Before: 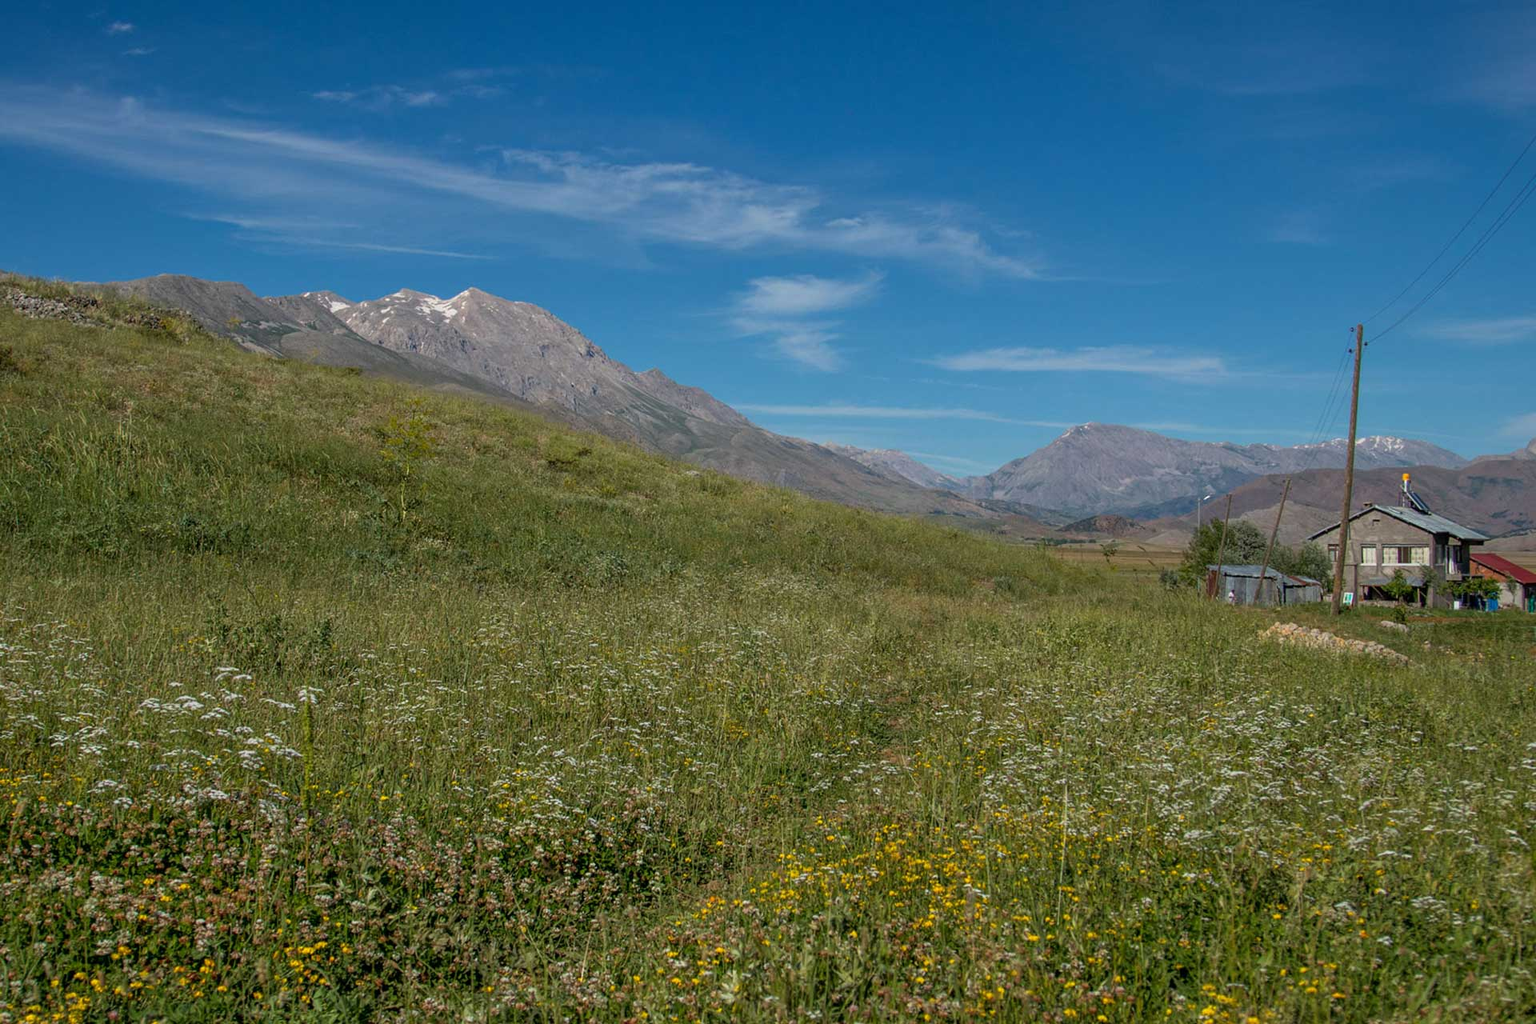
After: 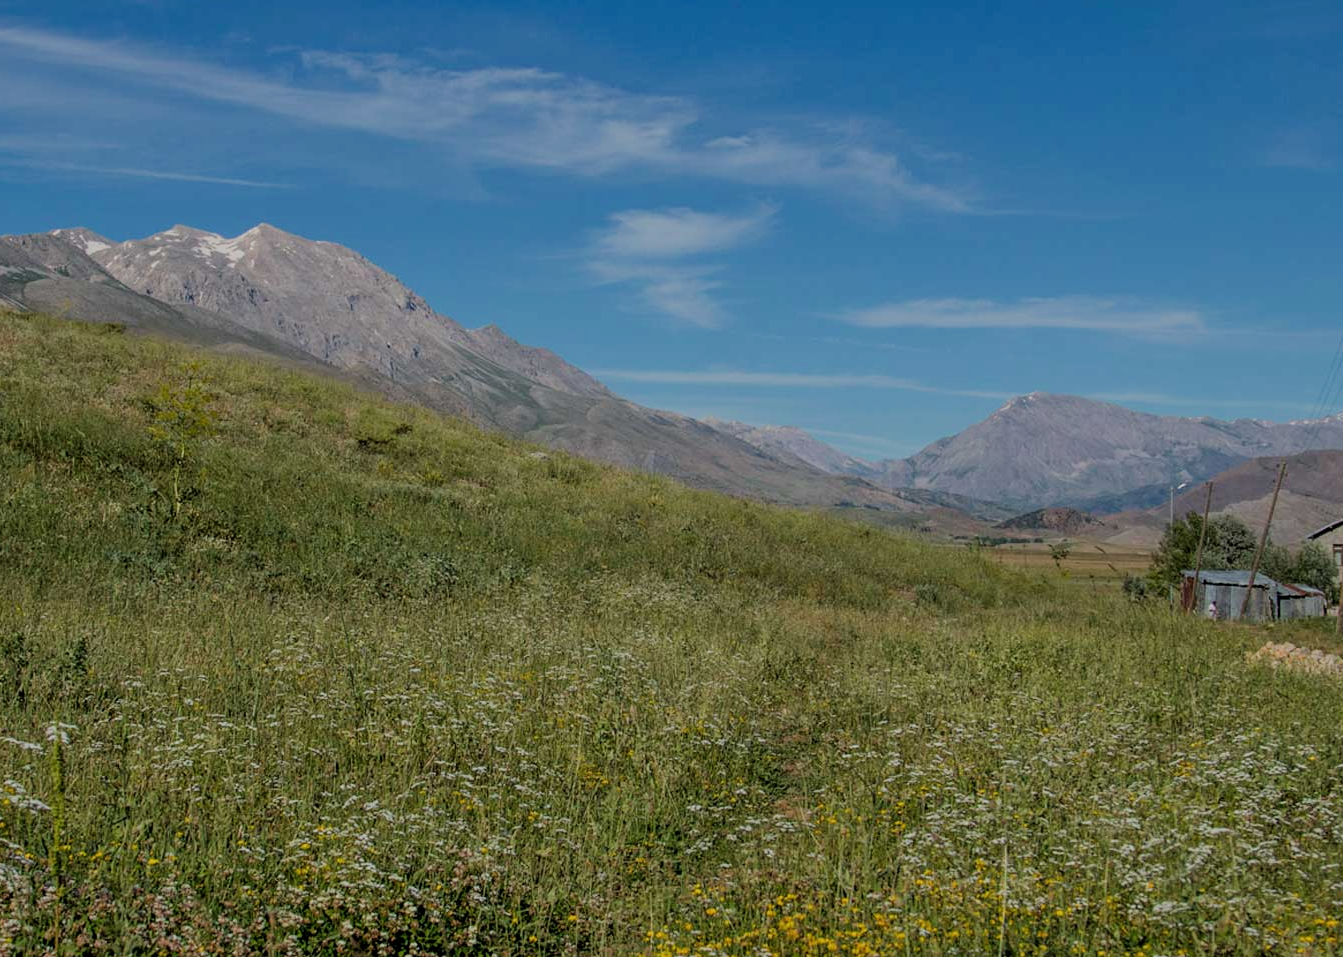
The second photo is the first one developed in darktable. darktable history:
crop and rotate: left 17.046%, top 10.659%, right 12.989%, bottom 14.553%
filmic rgb: black relative exposure -6.82 EV, white relative exposure 5.89 EV, hardness 2.71
